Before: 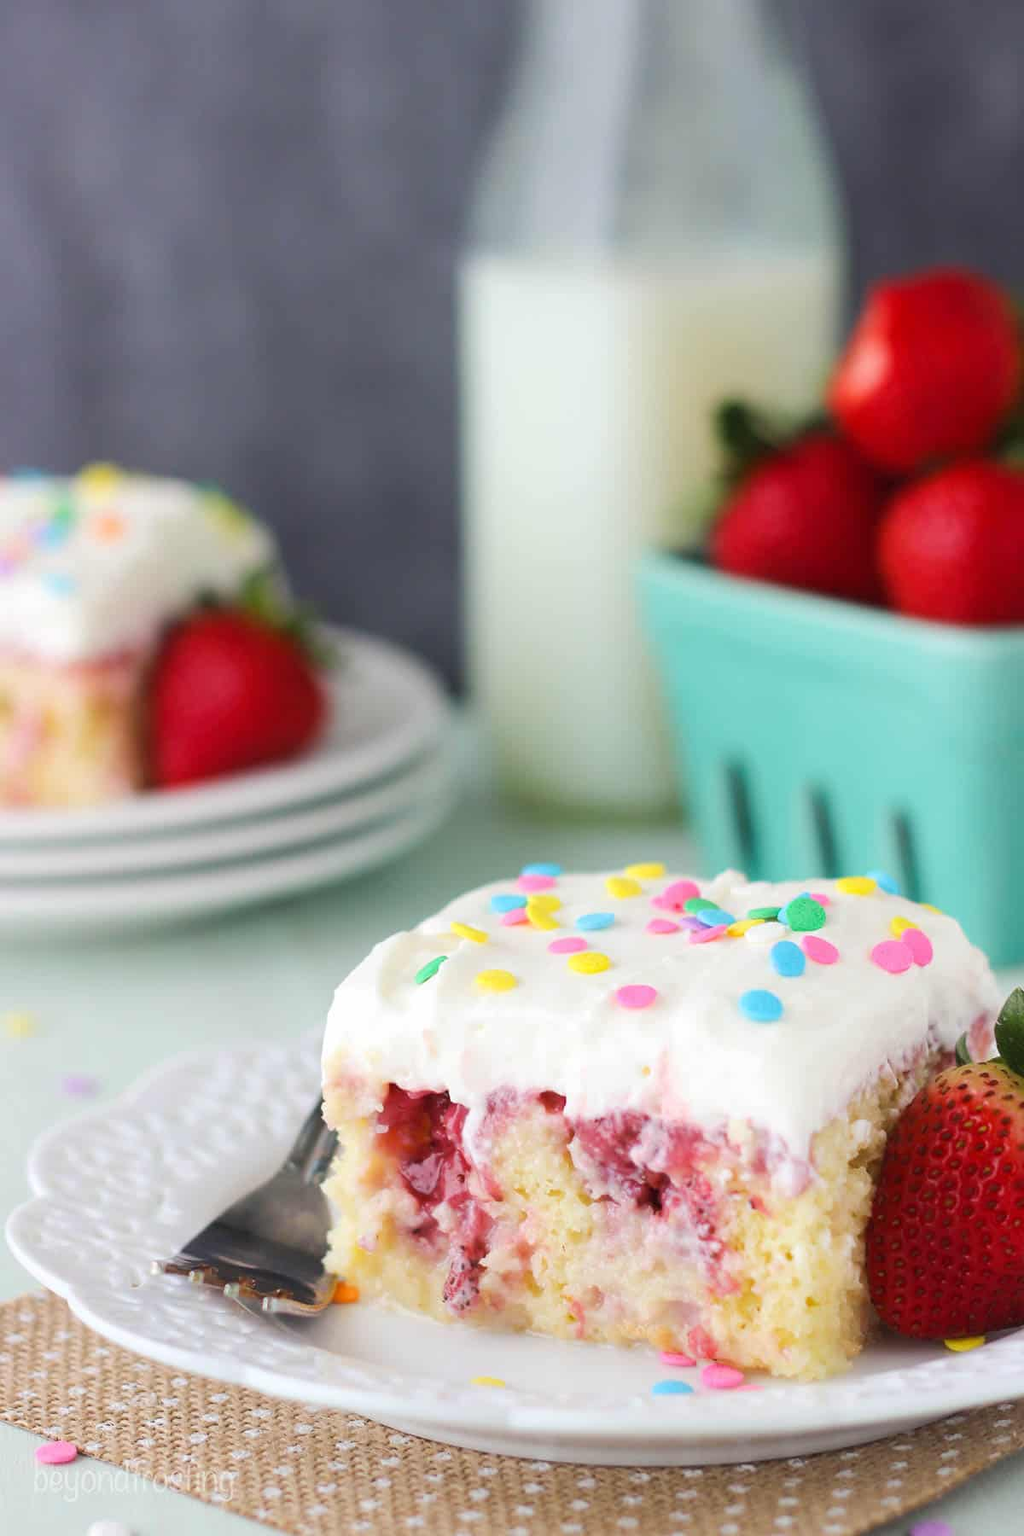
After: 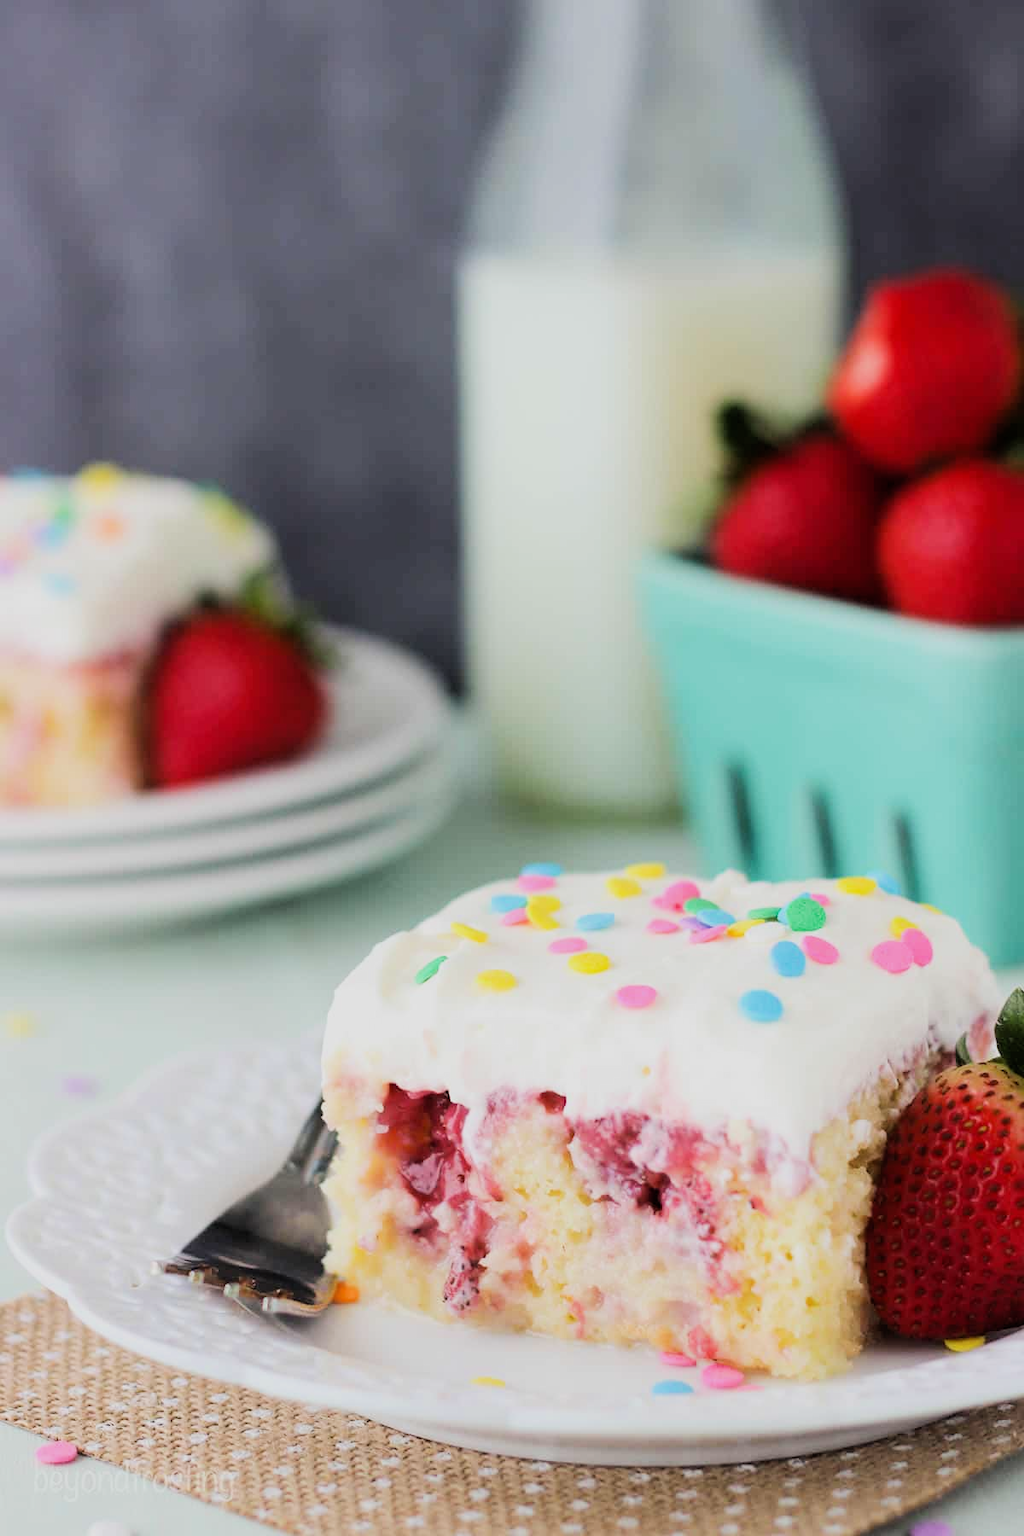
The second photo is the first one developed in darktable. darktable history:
filmic rgb: black relative exposure -7.49 EV, white relative exposure 4.99 EV, hardness 3.33, contrast 1.299
